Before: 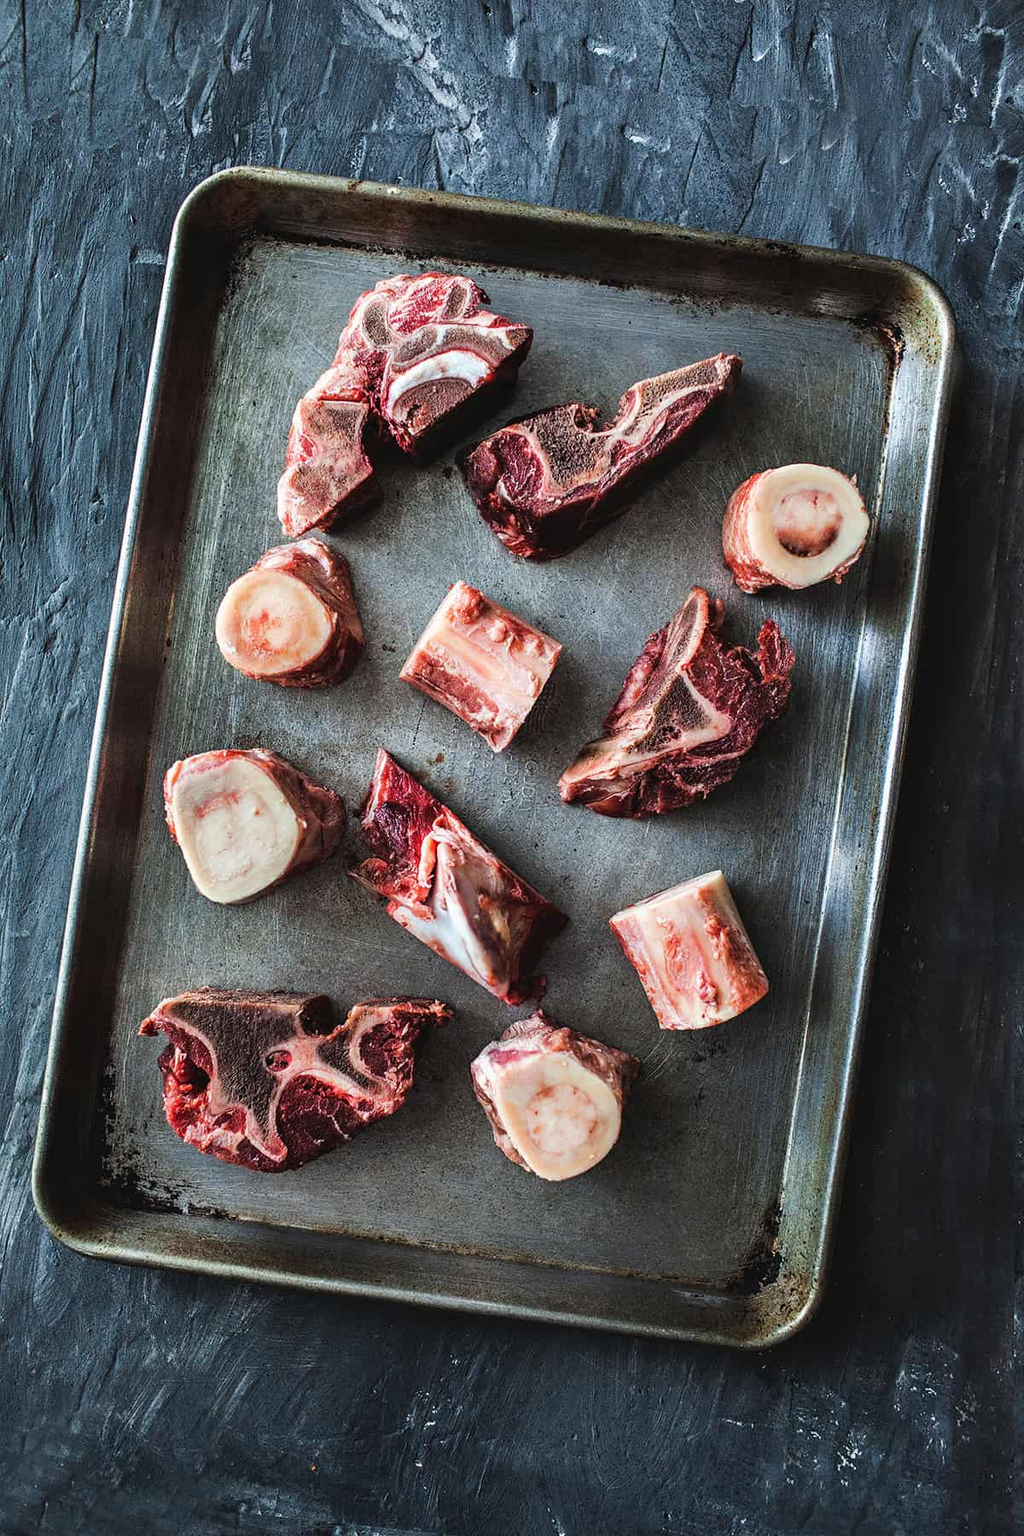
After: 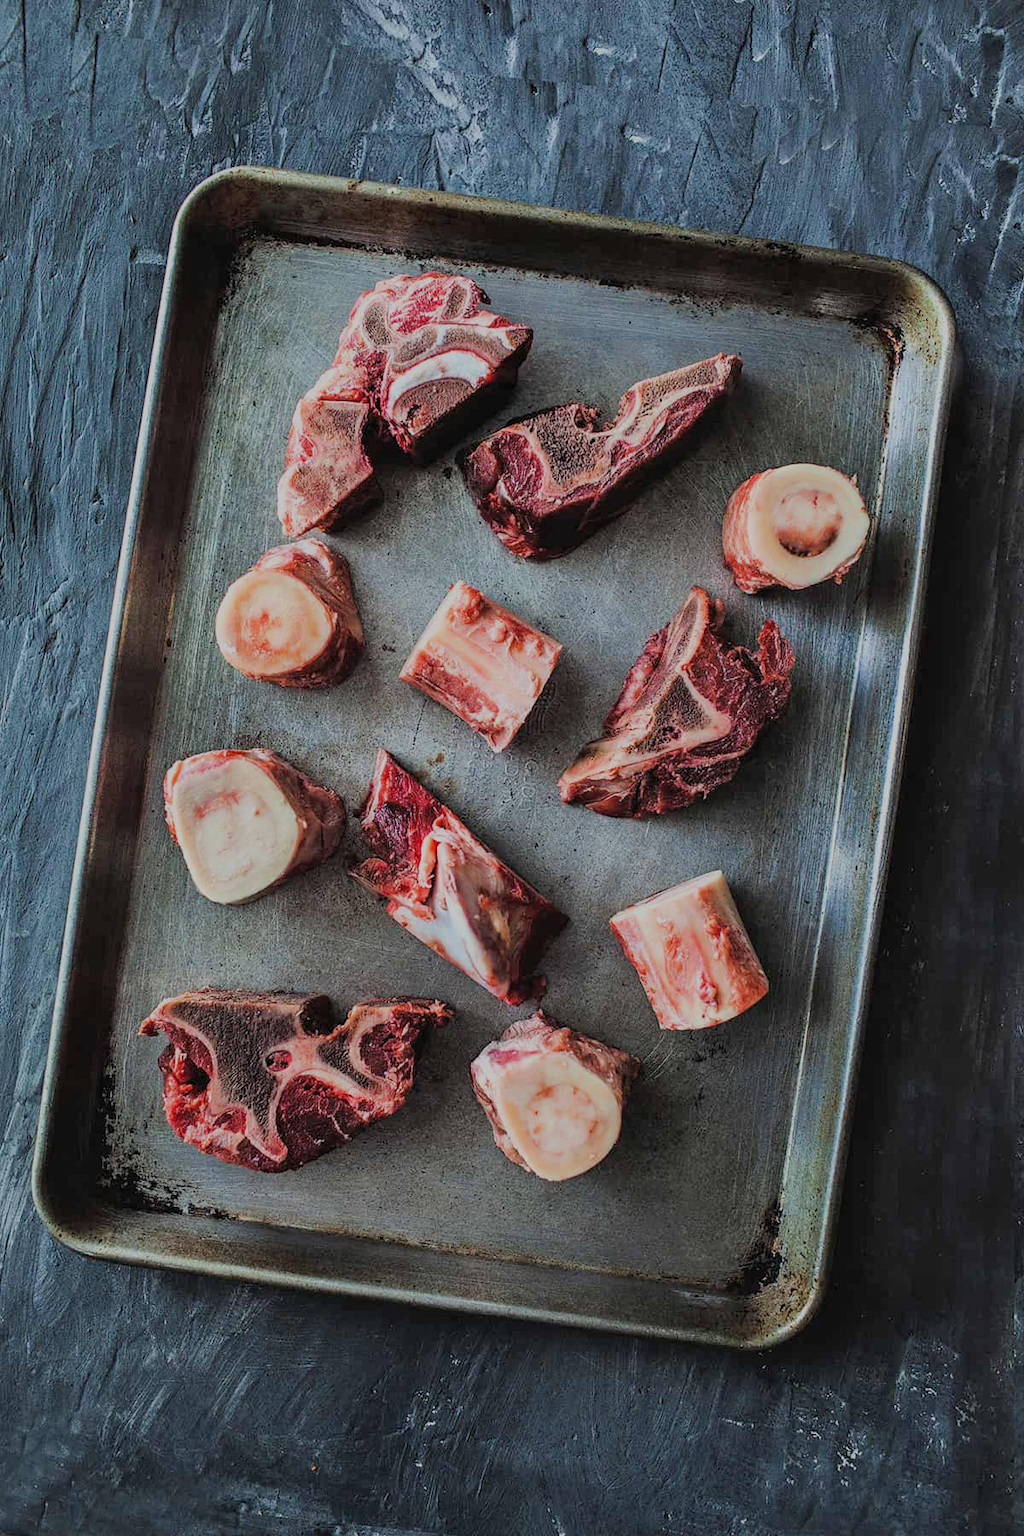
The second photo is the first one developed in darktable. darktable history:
filmic rgb: middle gray luminance 4.06%, black relative exposure -13.12 EV, white relative exposure 5.03 EV, threshold 5.97 EV, target black luminance 0%, hardness 5.15, latitude 59.58%, contrast 0.773, highlights saturation mix 4.84%, shadows ↔ highlights balance 25.58%, preserve chrominance max RGB, color science v6 (2022), contrast in shadows safe, contrast in highlights safe, enable highlight reconstruction true
